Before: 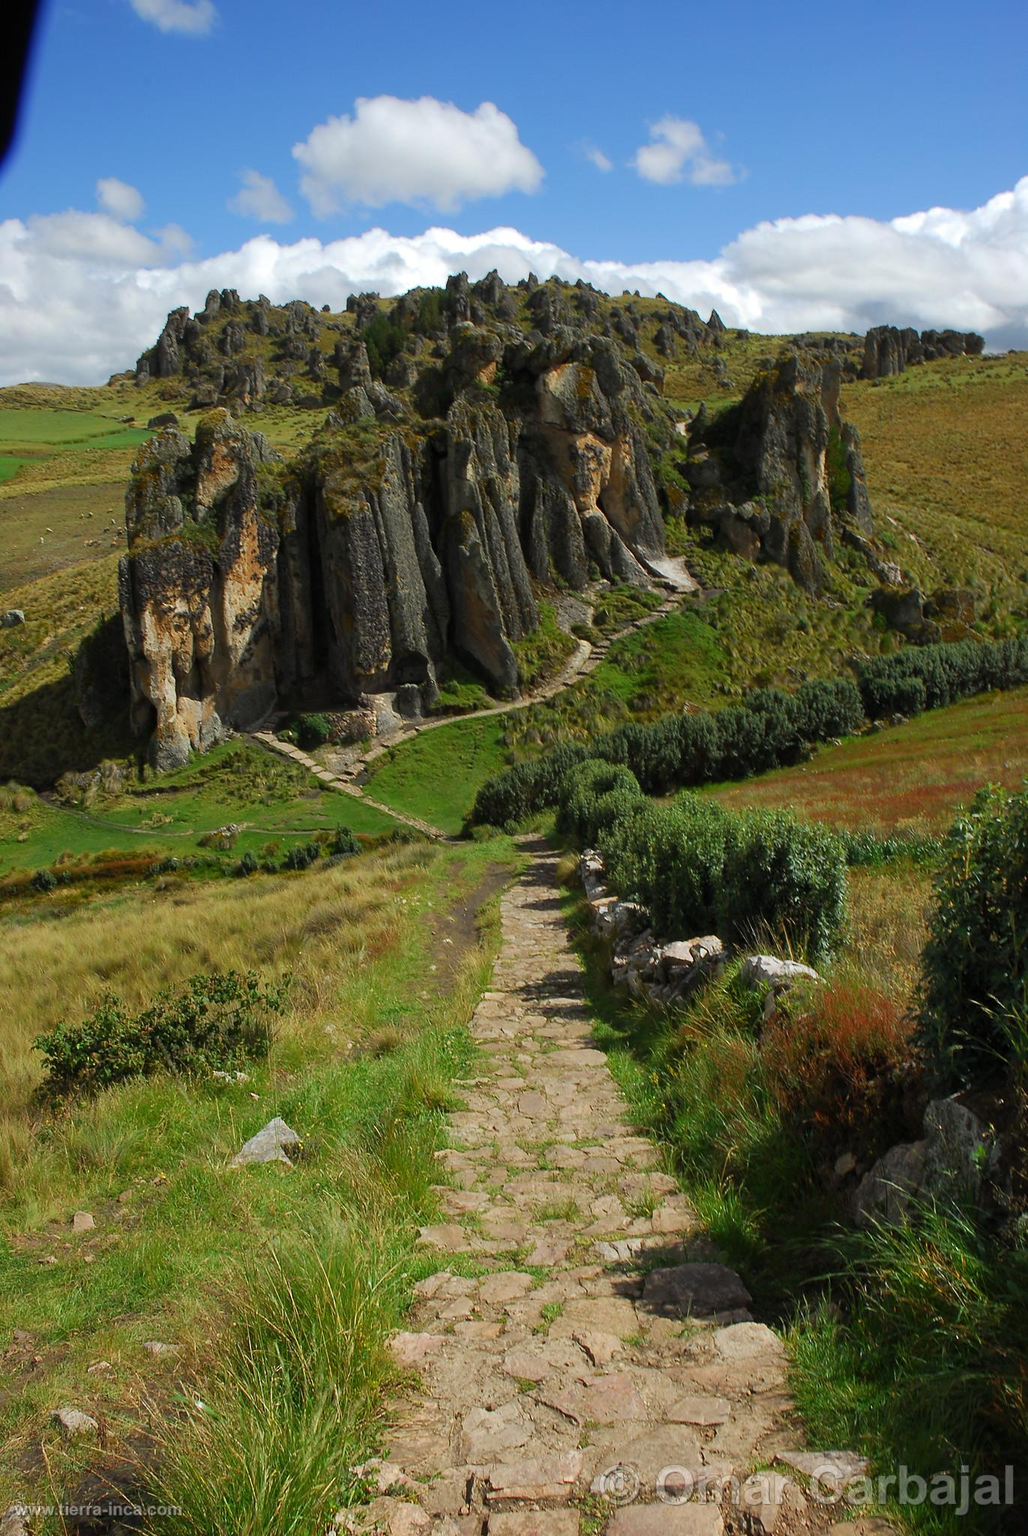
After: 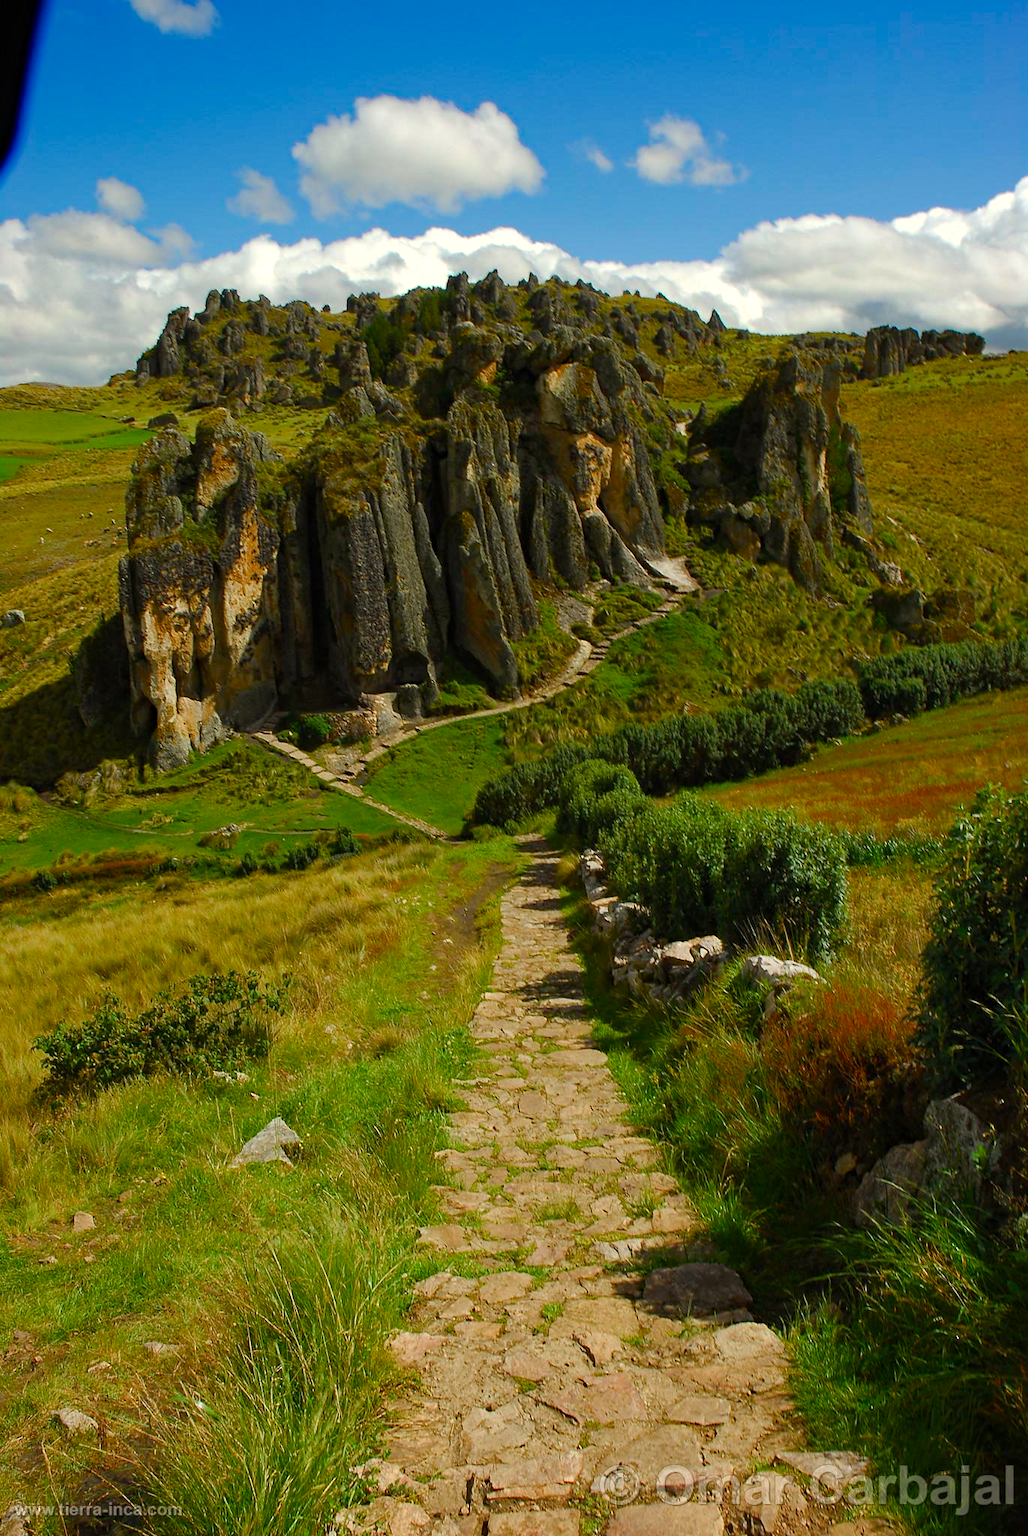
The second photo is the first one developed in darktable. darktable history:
color balance rgb: perceptual saturation grading › global saturation 20%, perceptual saturation grading › highlights -25%, perceptual saturation grading › shadows 50%
haze removal: strength 0.29, distance 0.25, compatibility mode true, adaptive false
white balance: red 1.029, blue 0.92
